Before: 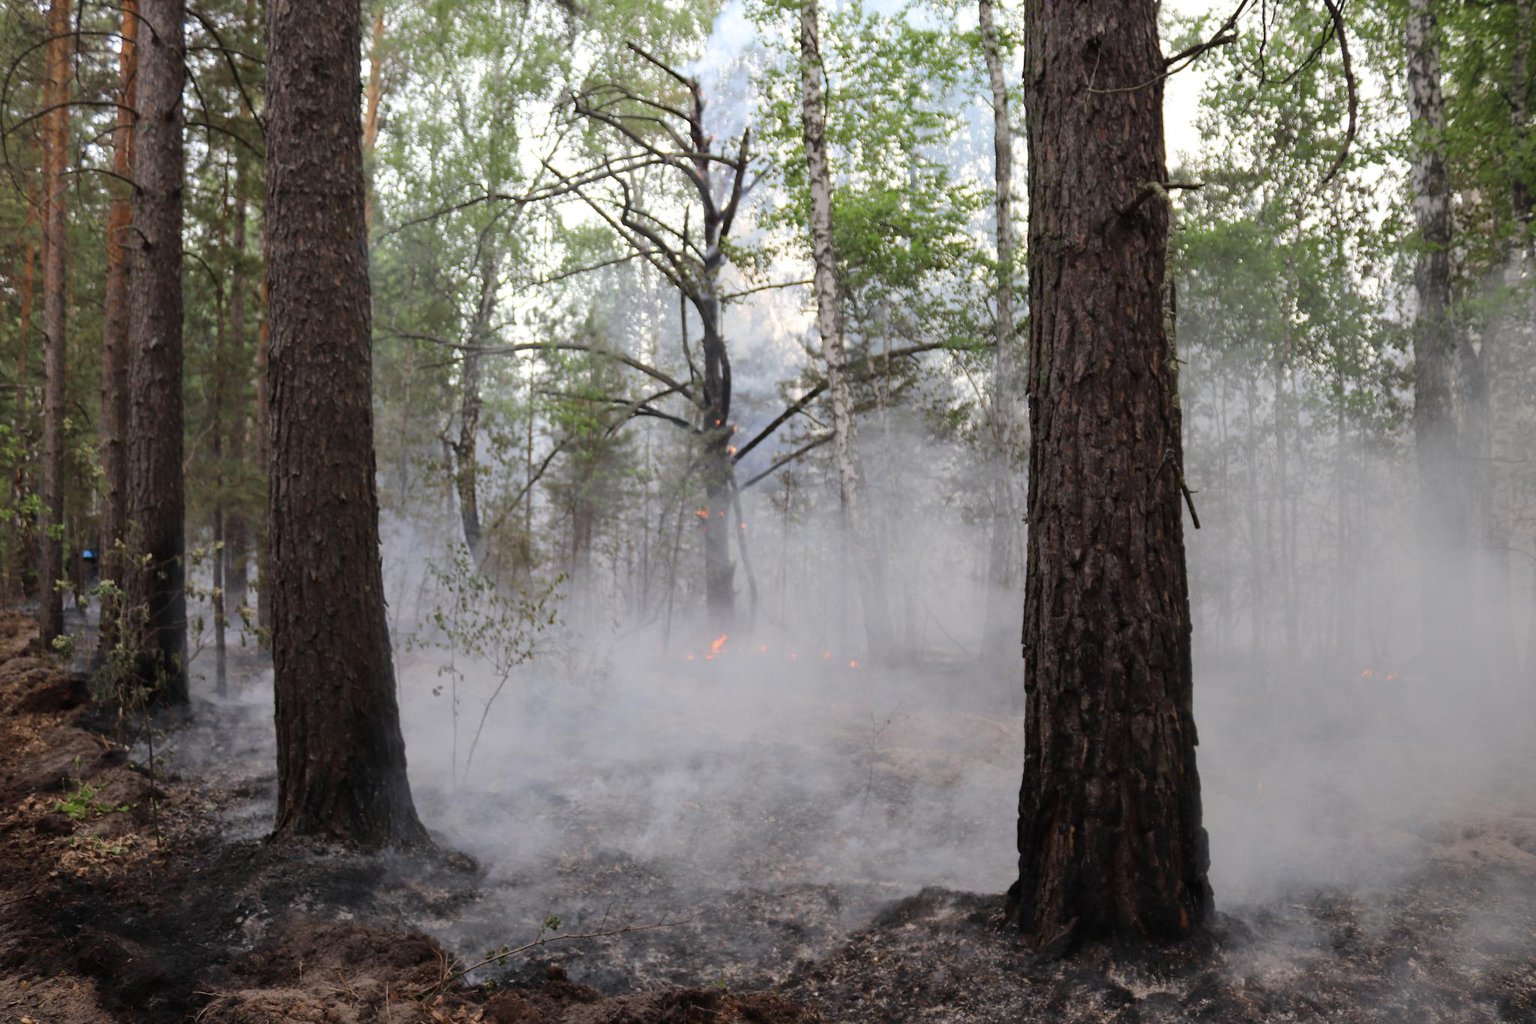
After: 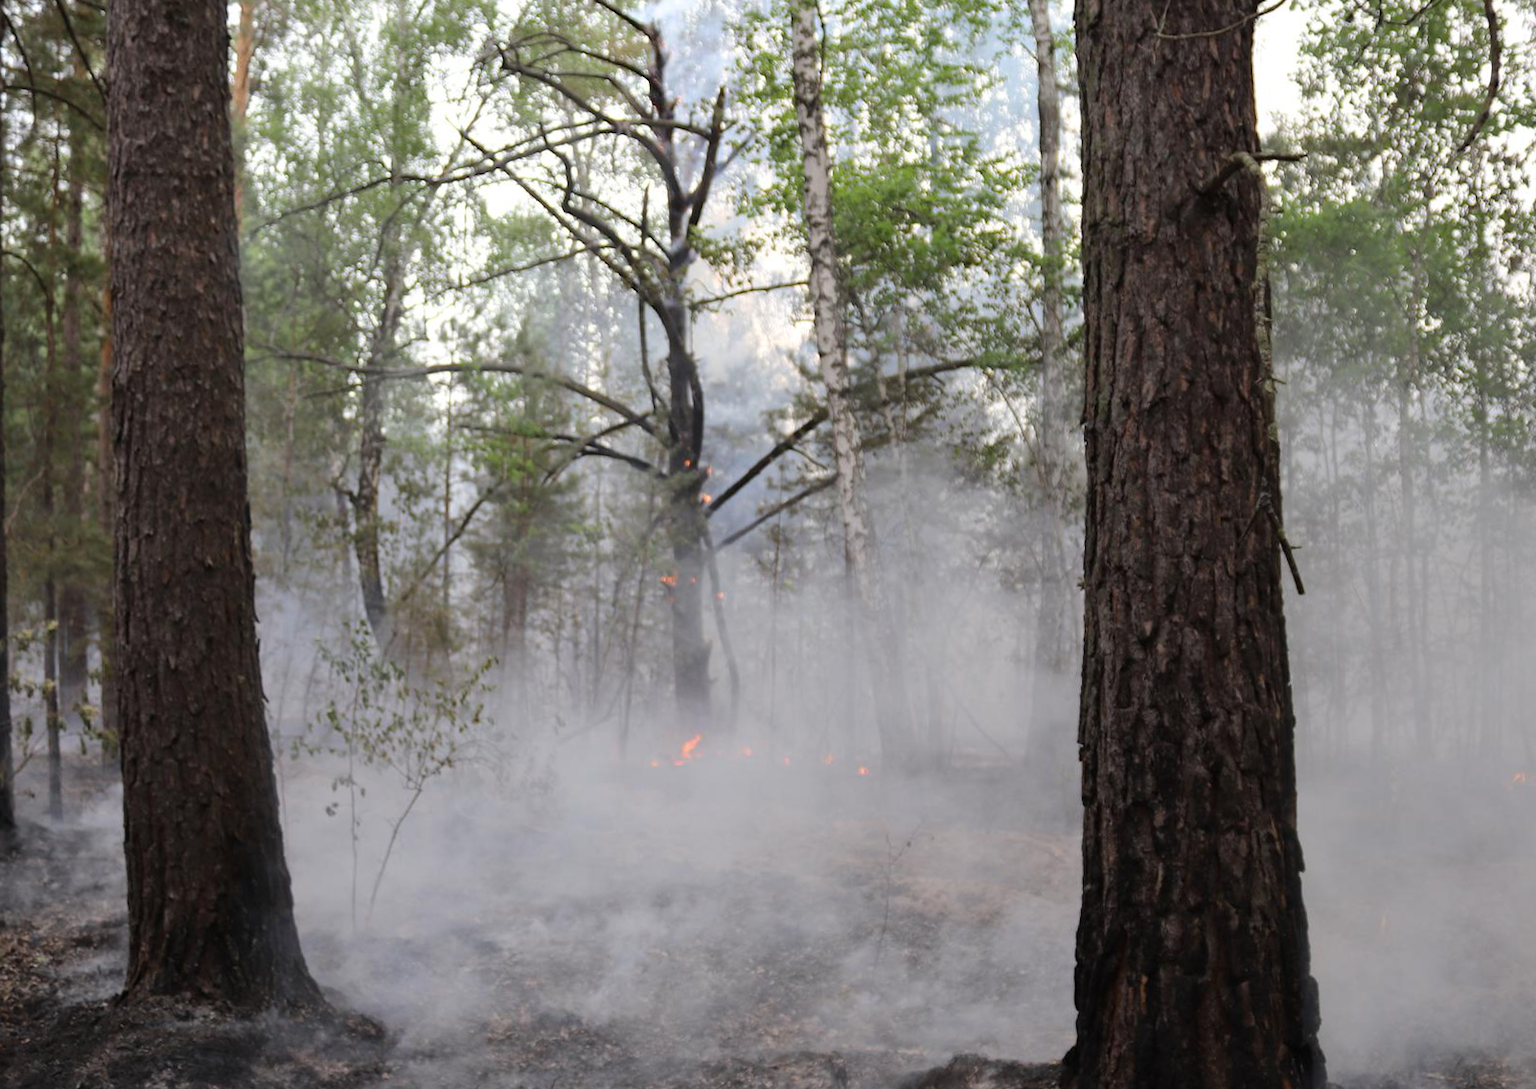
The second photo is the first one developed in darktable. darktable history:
rotate and perspective: rotation -0.45°, automatic cropping original format, crop left 0.008, crop right 0.992, crop top 0.012, crop bottom 0.988
crop: left 11.225%, top 5.381%, right 9.565%, bottom 10.314%
